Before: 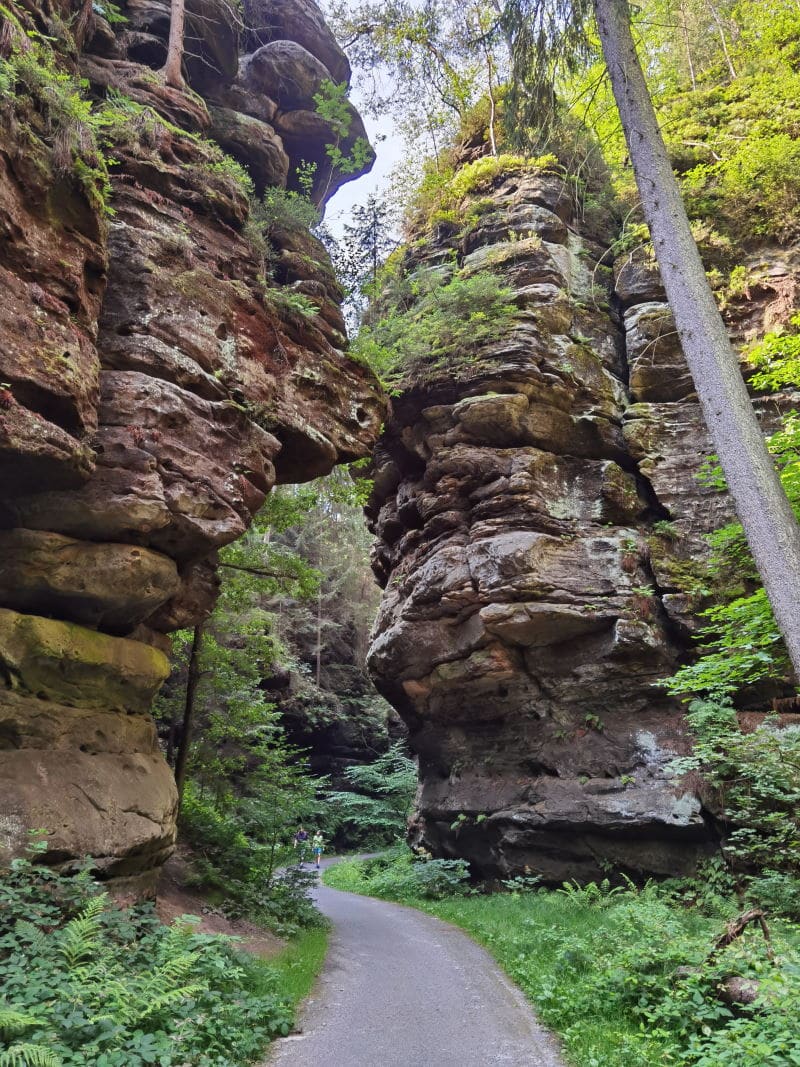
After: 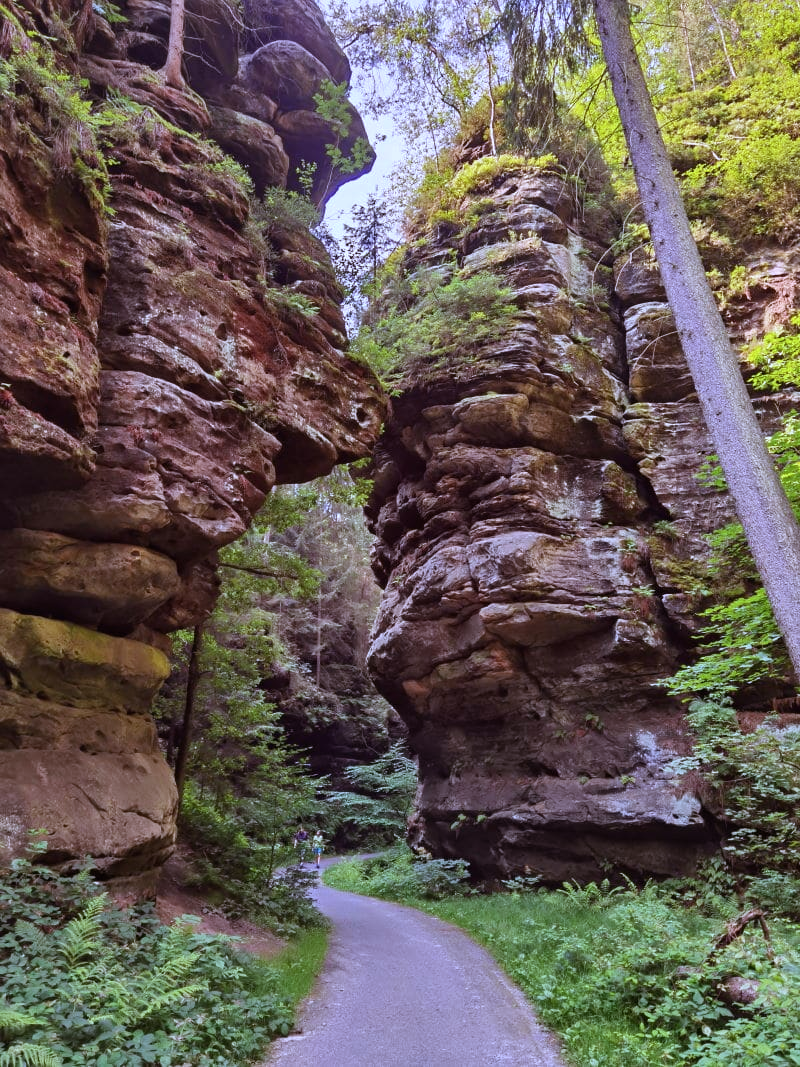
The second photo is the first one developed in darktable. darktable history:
rgb levels: mode RGB, independent channels, levels [[0, 0.5, 1], [0, 0.521, 1], [0, 0.536, 1]]
color calibration: illuminant as shot in camera, x 0.377, y 0.392, temperature 4169.3 K, saturation algorithm version 1 (2020)
